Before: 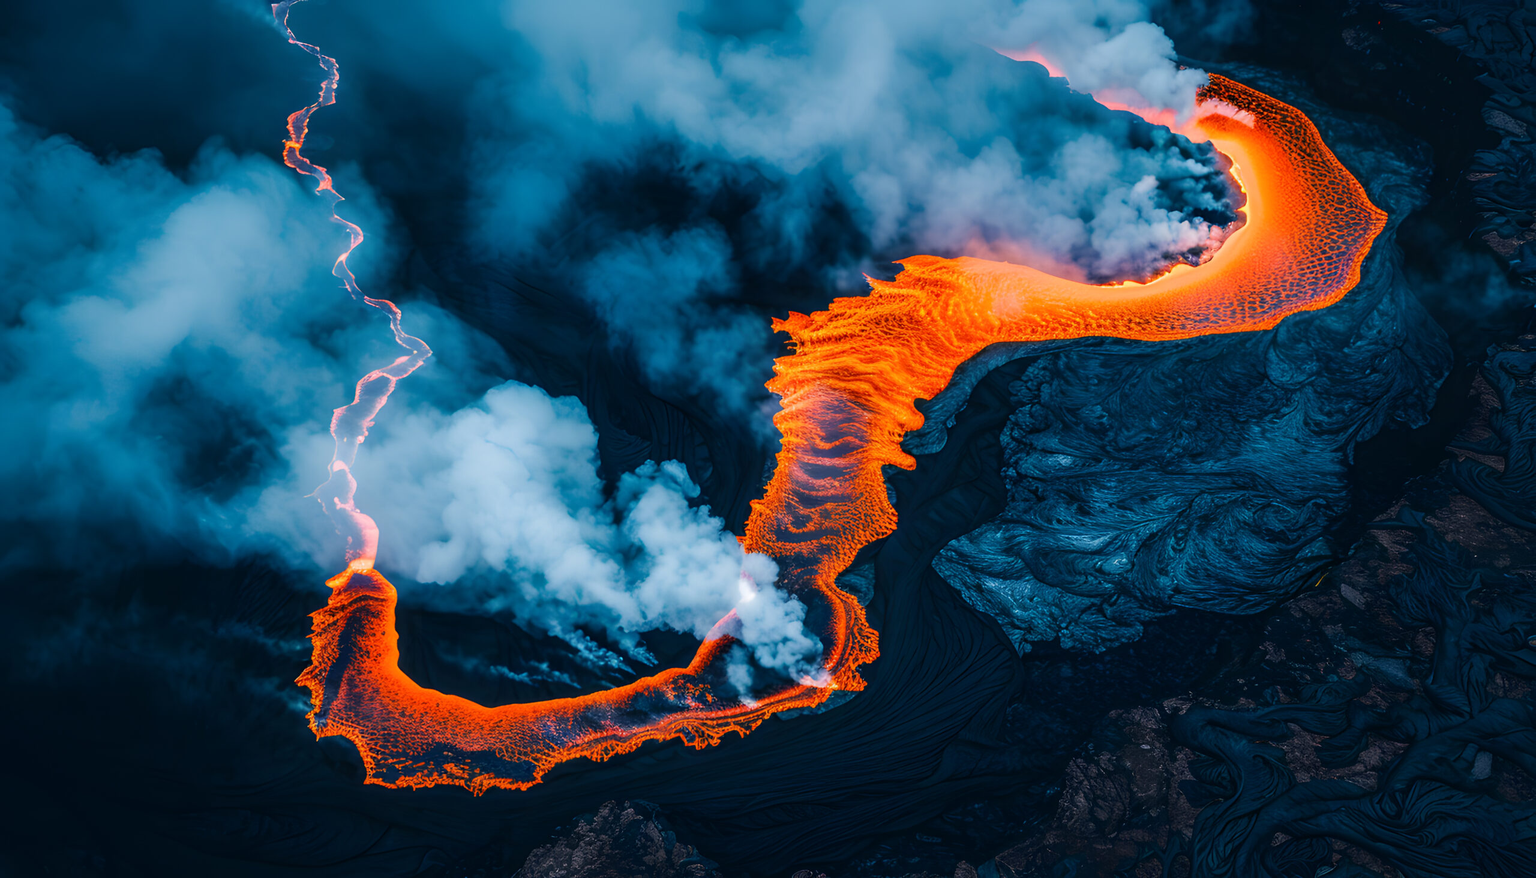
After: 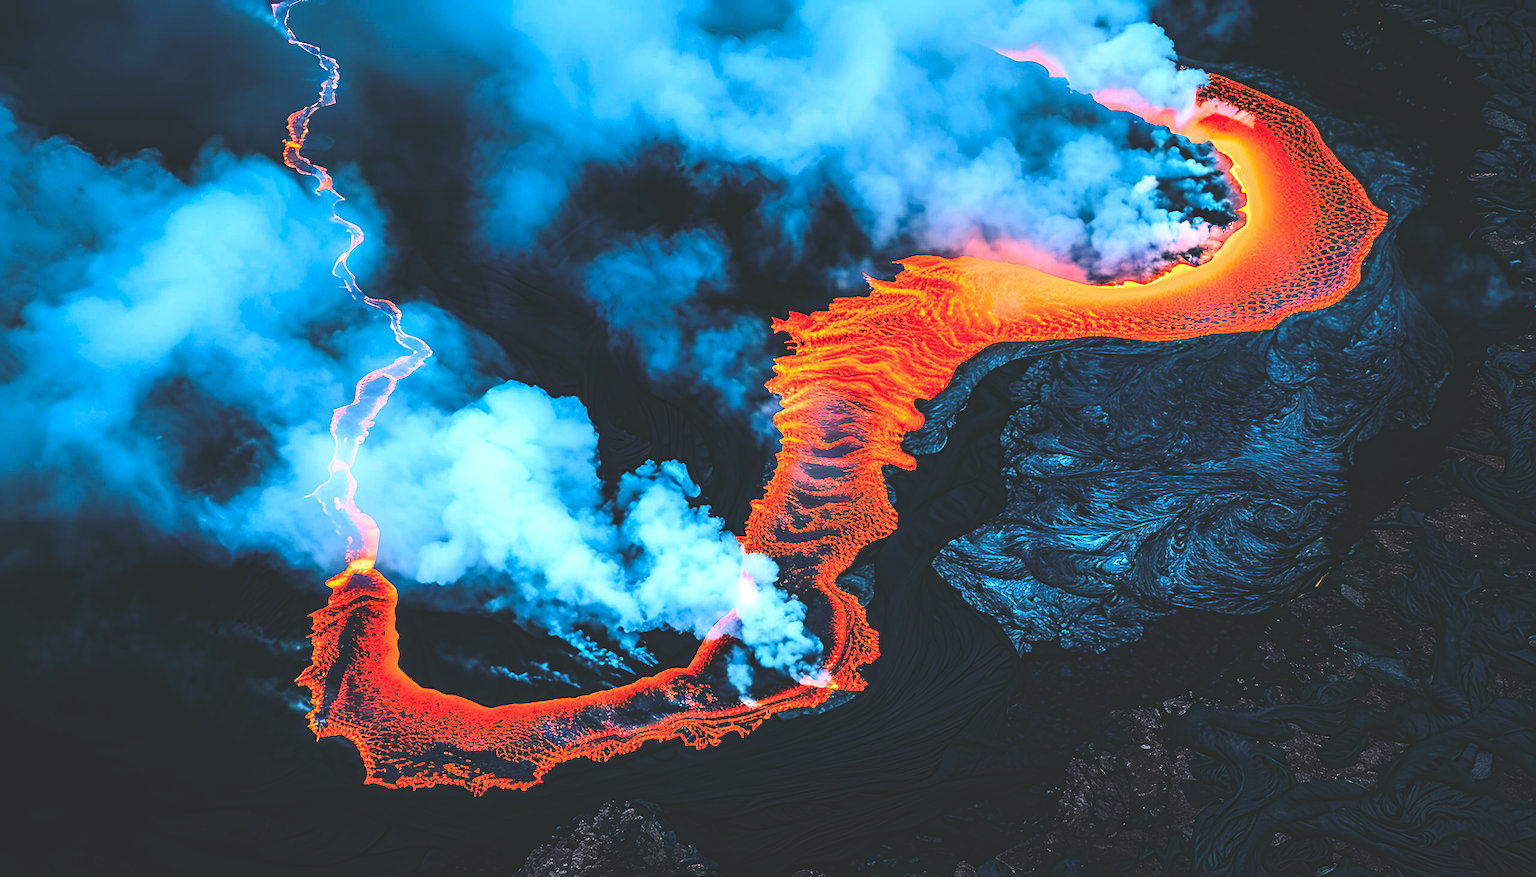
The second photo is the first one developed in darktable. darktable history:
rgb curve: curves: ch0 [(0, 0.186) (0.314, 0.284) (0.775, 0.708) (1, 1)], compensate middle gray true, preserve colors none
tone equalizer: on, module defaults
haze removal: compatibility mode true, adaptive false
exposure: black level correction 0, exposure 0.9 EV, compensate highlight preservation false
tone curve: curves: ch0 [(0, 0.012) (0.031, 0.02) (0.12, 0.083) (0.193, 0.171) (0.277, 0.279) (0.45, 0.52) (0.568, 0.676) (0.678, 0.777) (0.875, 0.92) (1, 0.965)]; ch1 [(0, 0) (0.243, 0.245) (0.402, 0.41) (0.493, 0.486) (0.508, 0.507) (0.531, 0.53) (0.551, 0.564) (0.646, 0.672) (0.694, 0.732) (1, 1)]; ch2 [(0, 0) (0.249, 0.216) (0.356, 0.343) (0.424, 0.442) (0.476, 0.482) (0.498, 0.502) (0.517, 0.517) (0.532, 0.545) (0.562, 0.575) (0.614, 0.644) (0.706, 0.748) (0.808, 0.809) (0.991, 0.968)], color space Lab, independent channels, preserve colors none
sharpen: radius 2.767
